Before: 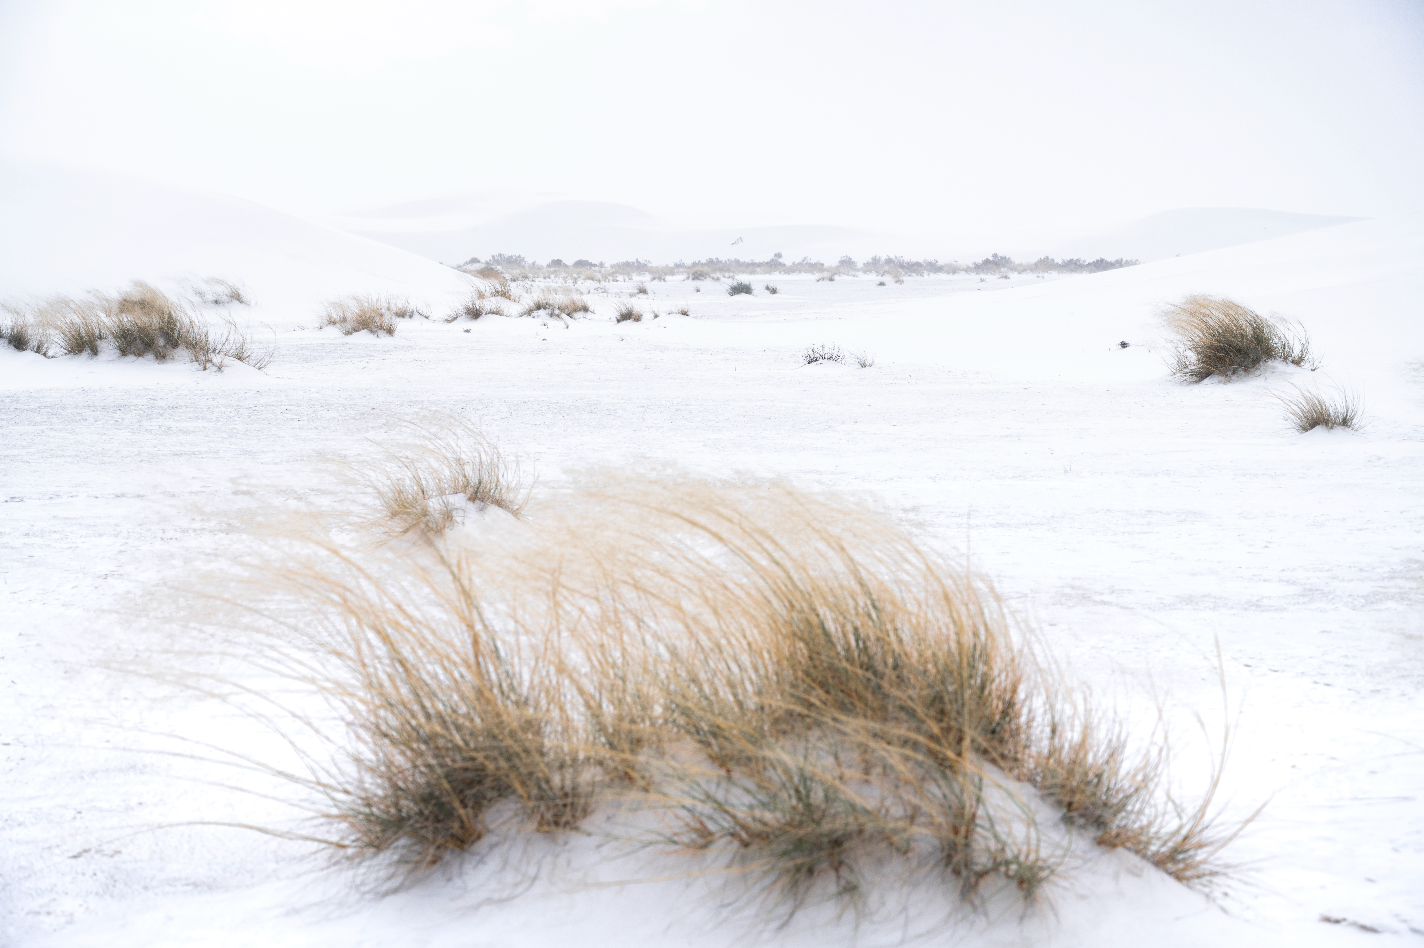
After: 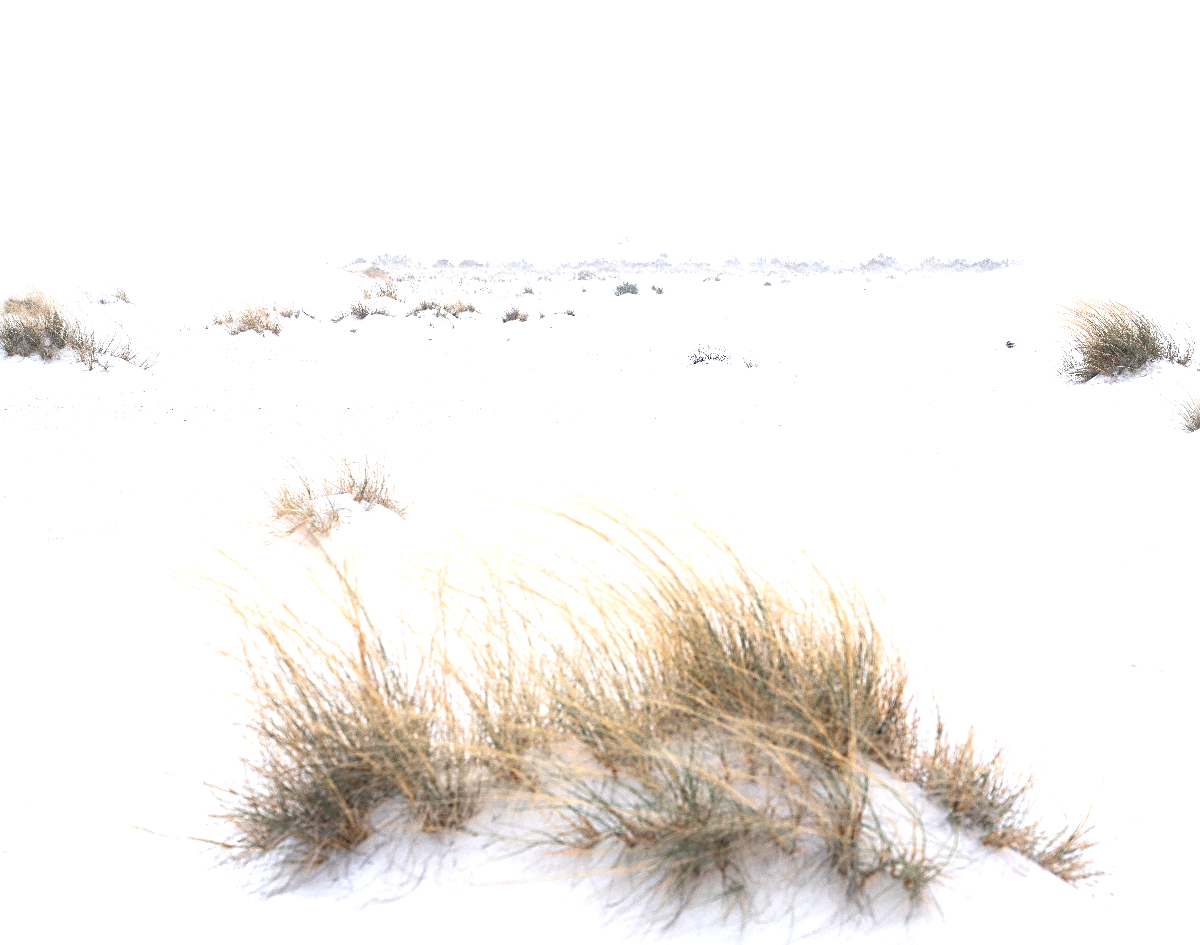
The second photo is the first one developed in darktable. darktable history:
crop: left 8.026%, right 7.374%
exposure: black level correction 0, exposure 0.7 EV, compensate exposure bias true, compensate highlight preservation false
sharpen: on, module defaults
rgb curve: curves: ch0 [(0, 0) (0.053, 0.068) (0.122, 0.128) (1, 1)]
